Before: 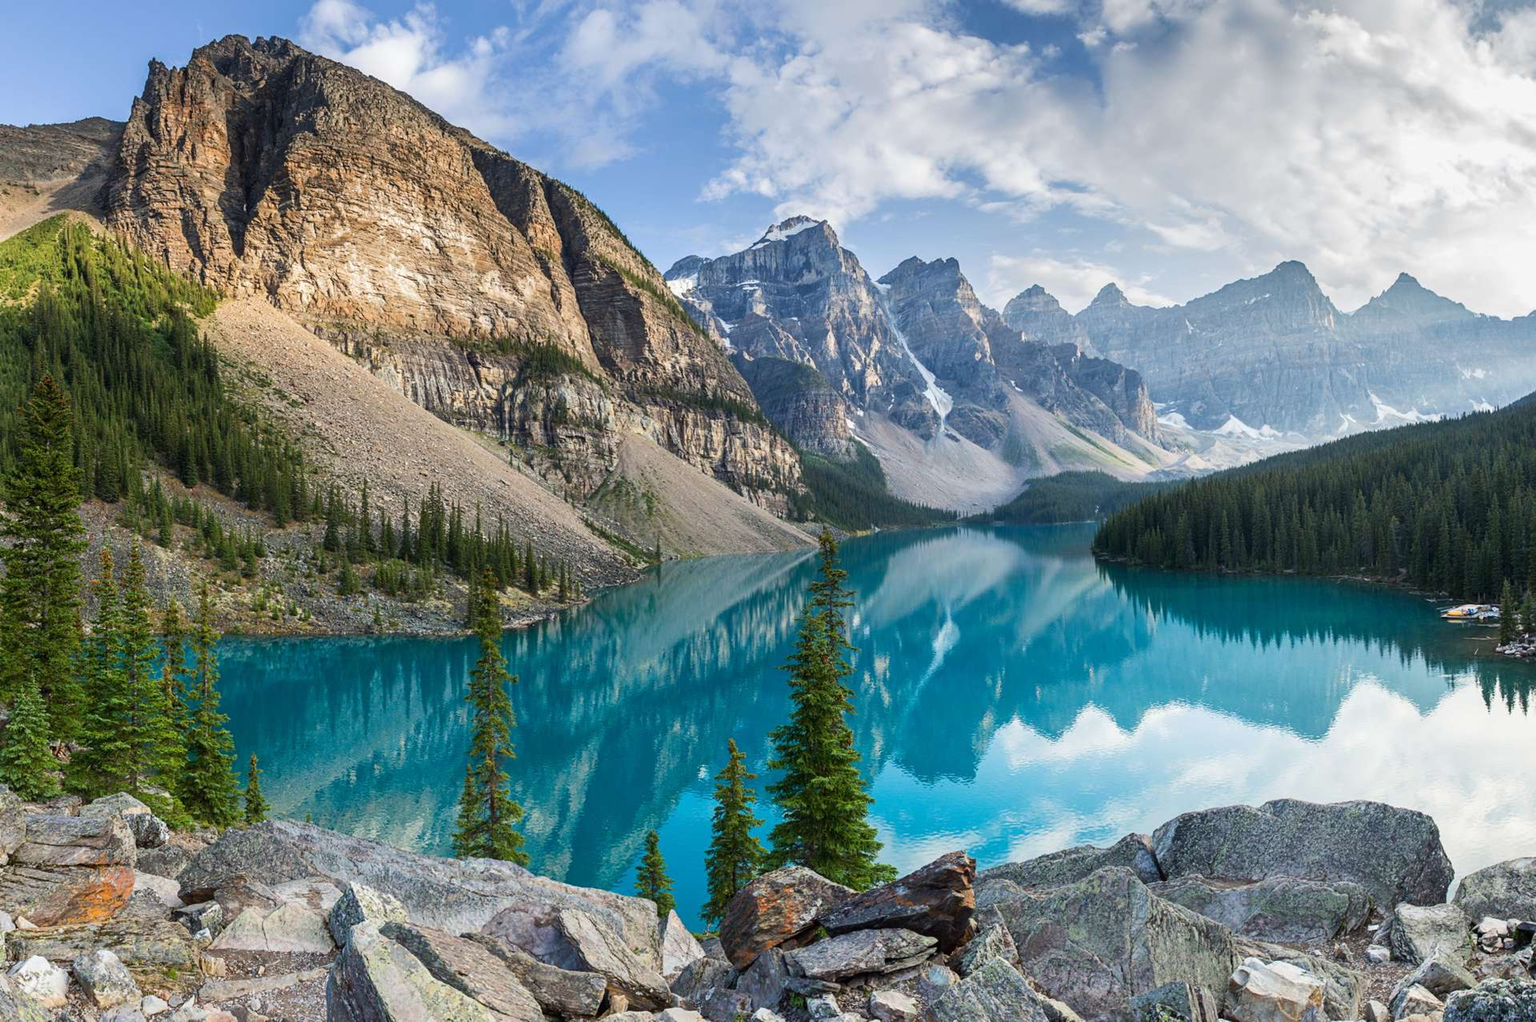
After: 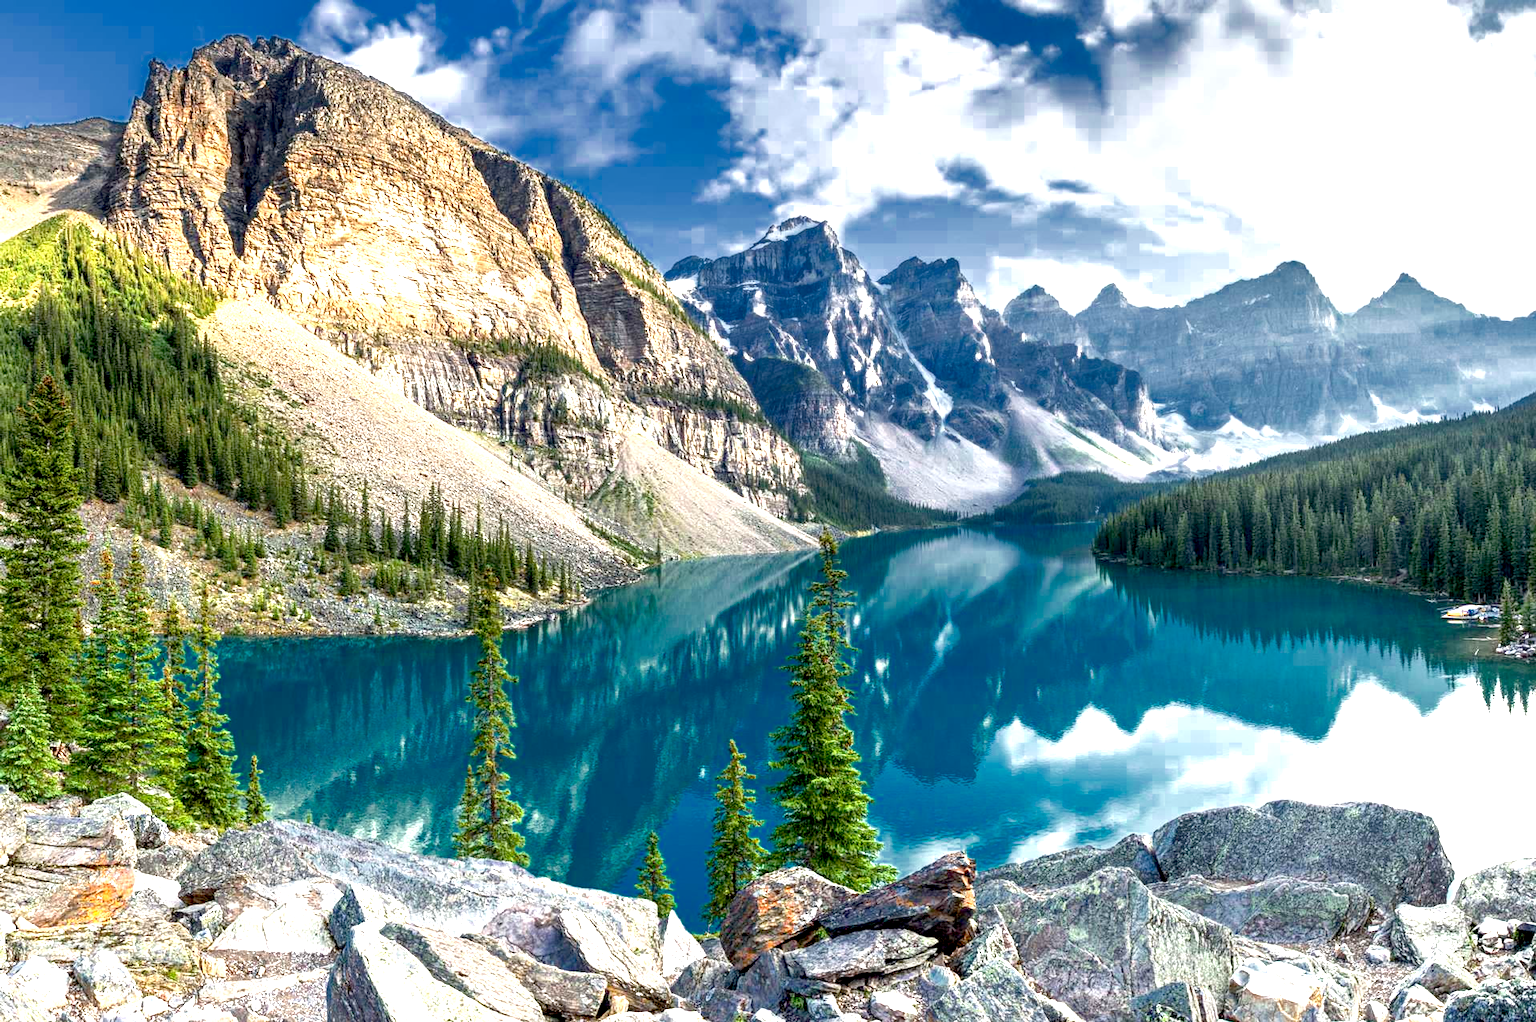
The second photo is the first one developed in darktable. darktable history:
local contrast: on, module defaults
exposure: black level correction 0.009, exposure 1.433 EV, compensate exposure bias true, compensate highlight preservation false
color zones: curves: ch0 [(0, 0.497) (0.143, 0.5) (0.286, 0.5) (0.429, 0.483) (0.571, 0.116) (0.714, -0.006) (0.857, 0.28) (1, 0.497)]
